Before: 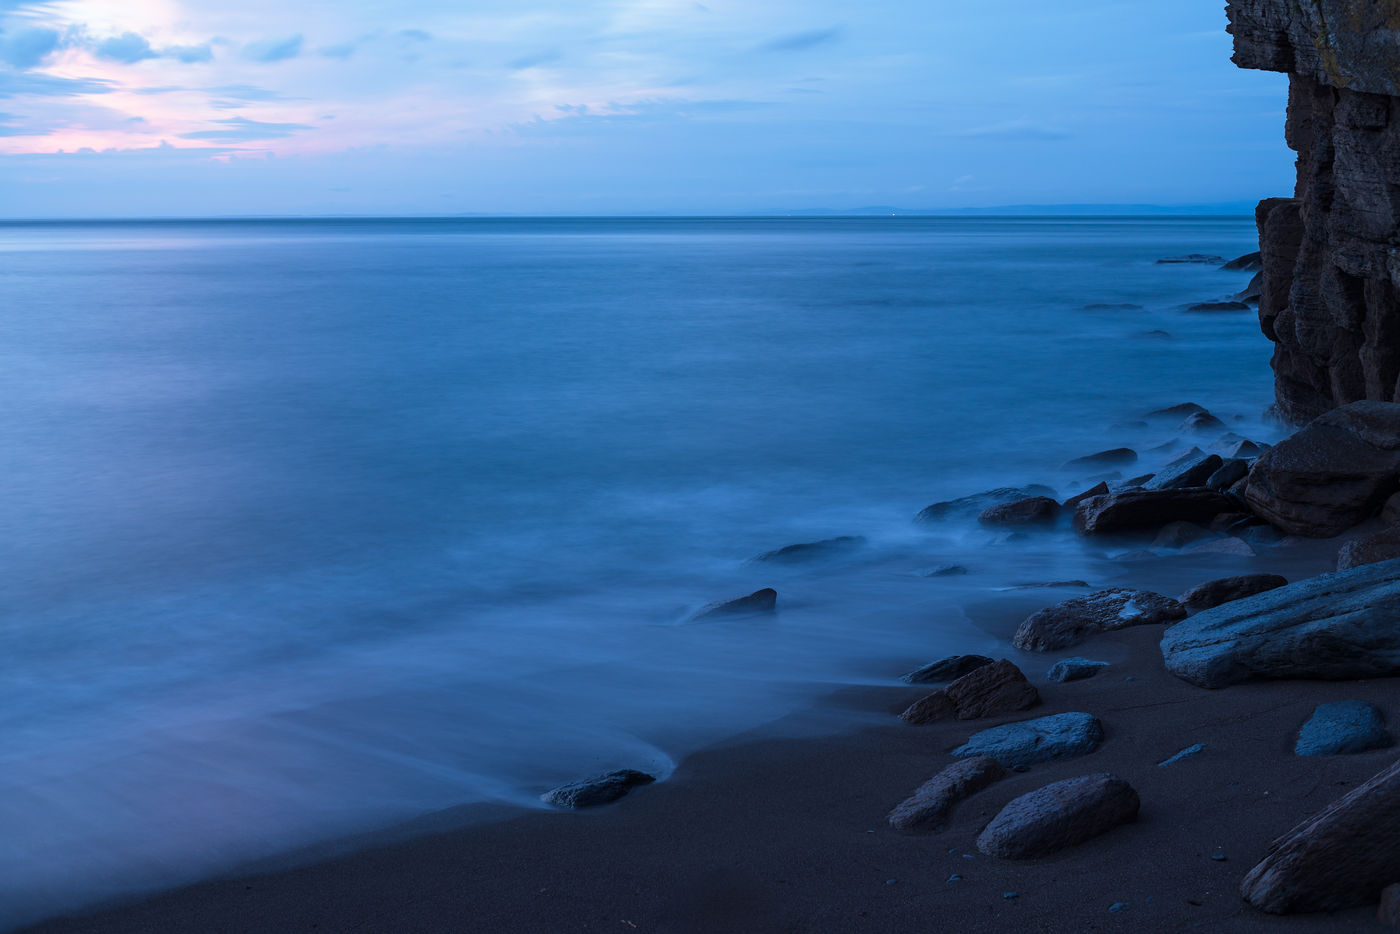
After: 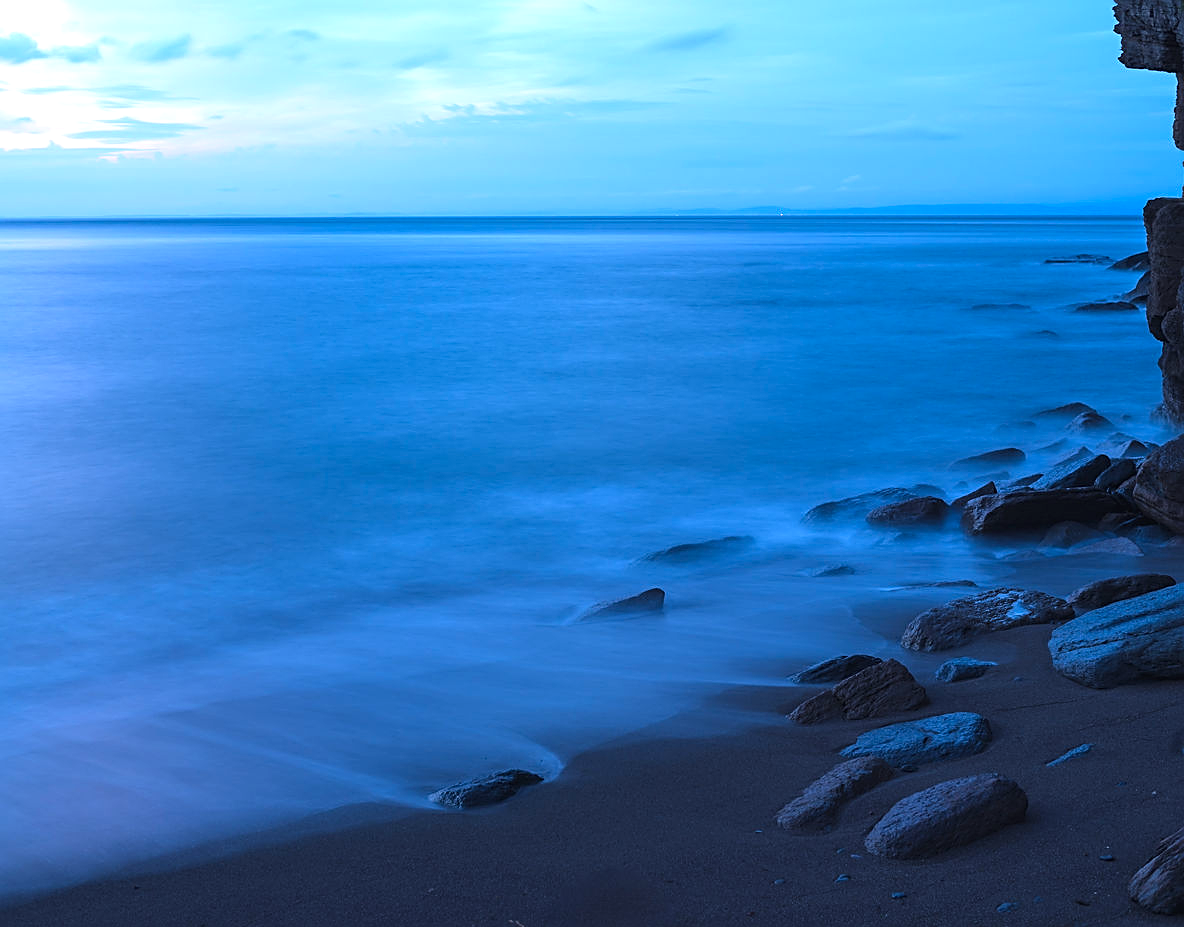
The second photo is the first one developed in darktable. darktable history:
sharpen: on, module defaults
crop: left 8.026%, right 7.374%
exposure: black level correction -0.002, exposure 0.54 EV, compensate highlight preservation false
color calibration: x 0.372, y 0.386, temperature 4283.97 K
